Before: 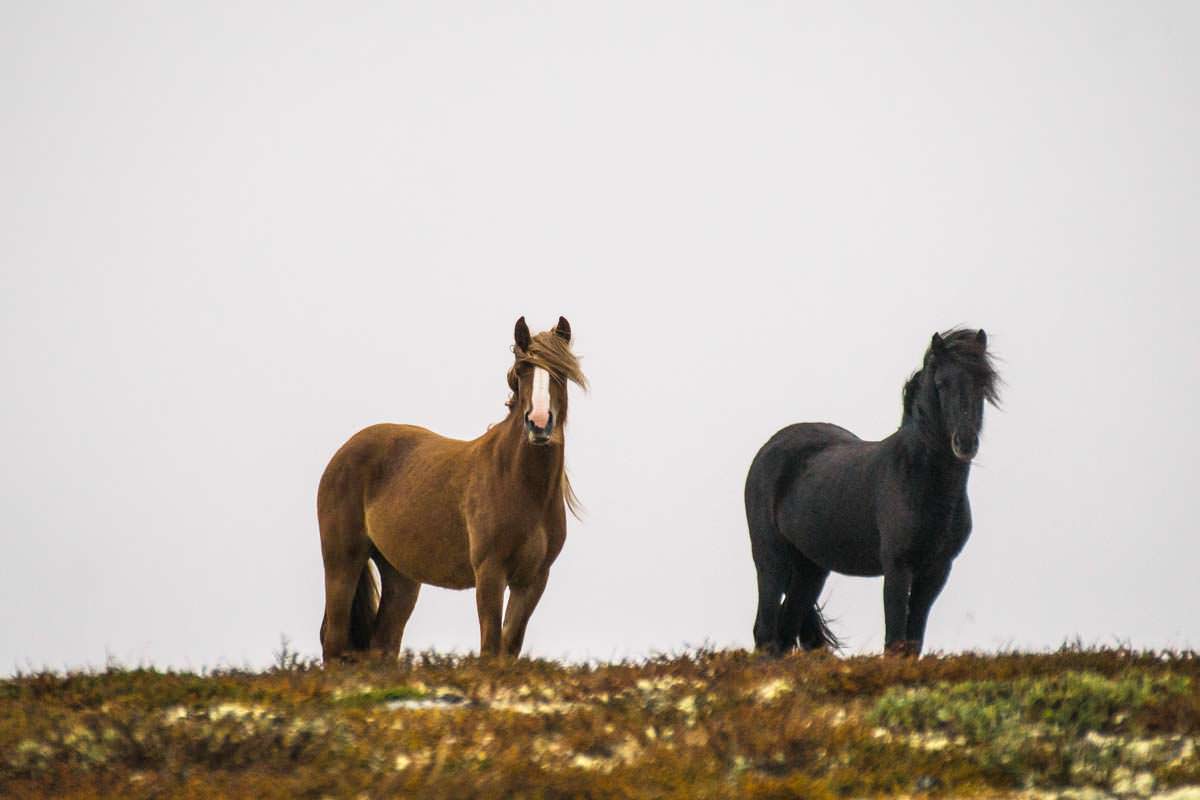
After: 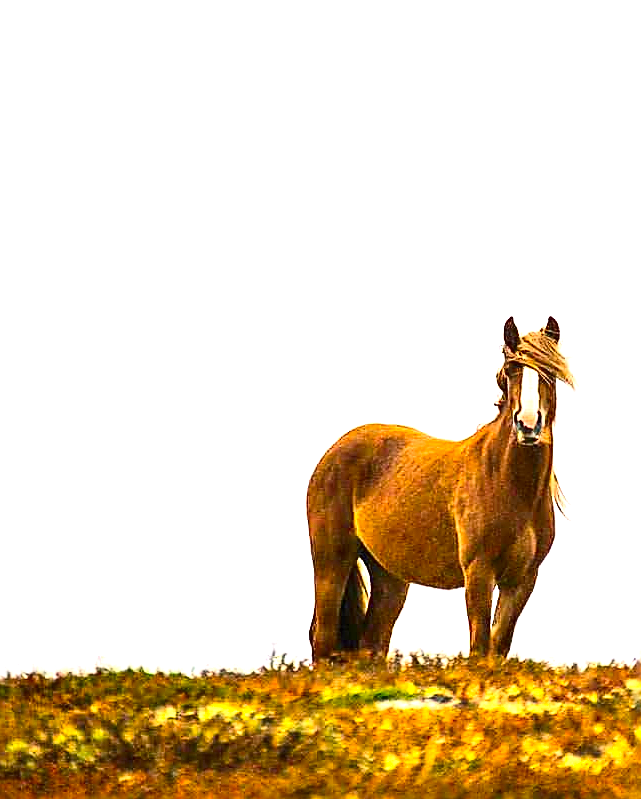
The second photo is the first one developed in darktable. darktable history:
exposure: black level correction 0.001, exposure 1.132 EV, compensate highlight preservation false
sharpen: radius 1.662, amount 1.296
contrast brightness saturation: contrast 0.257, brightness 0.022, saturation 0.859
crop: left 0.981%, right 45.577%, bottom 0.088%
